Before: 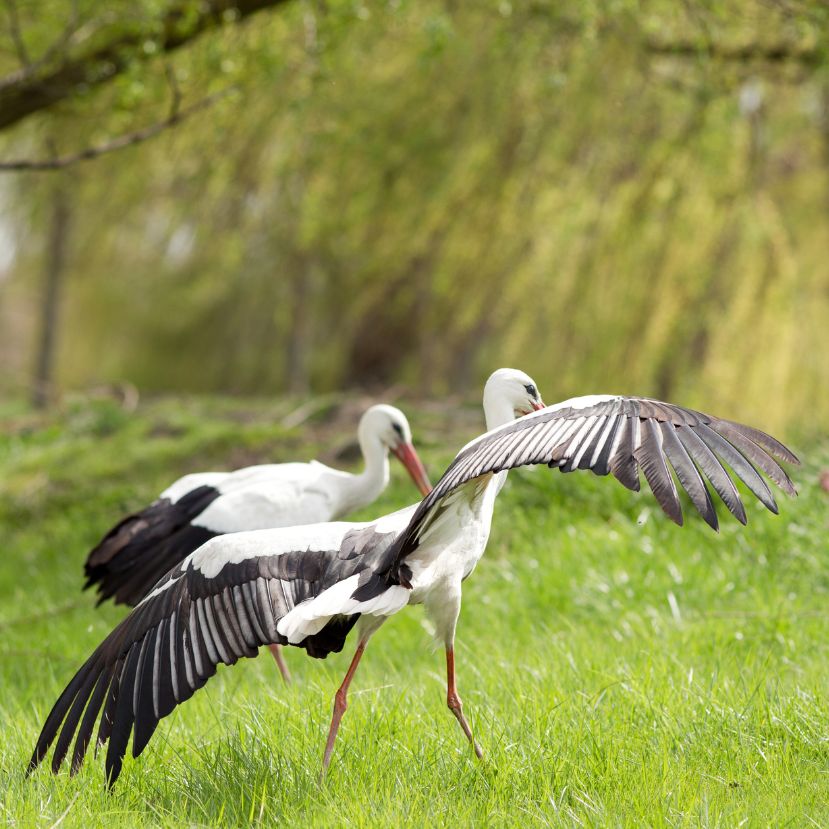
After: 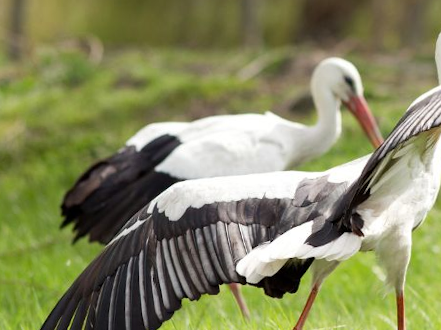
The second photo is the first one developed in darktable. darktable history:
crop: top 44.483%, right 43.593%, bottom 12.892%
rotate and perspective: rotation 0.062°, lens shift (vertical) 0.115, lens shift (horizontal) -0.133, crop left 0.047, crop right 0.94, crop top 0.061, crop bottom 0.94
